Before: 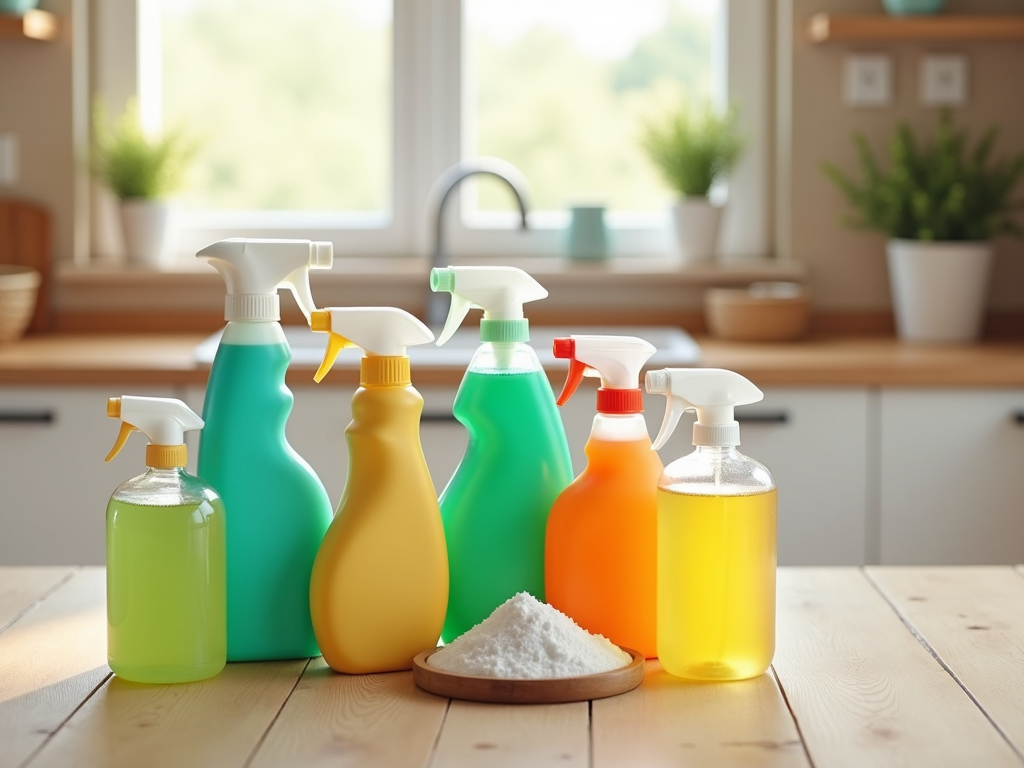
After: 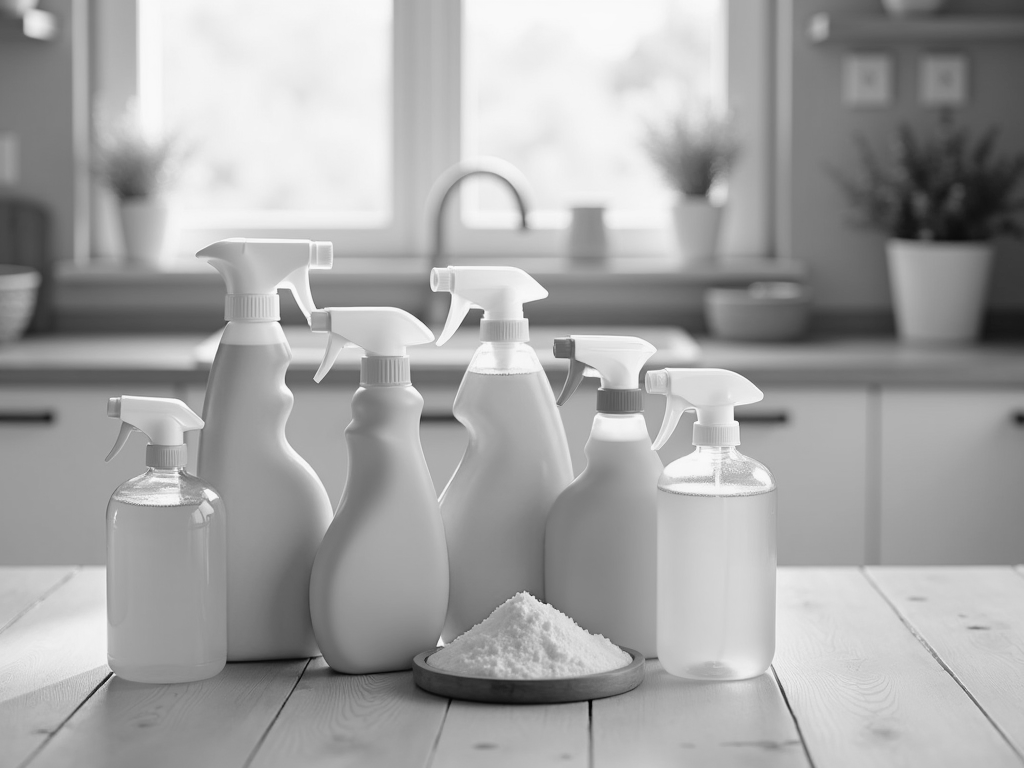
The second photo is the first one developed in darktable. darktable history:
contrast brightness saturation: saturation 0.13
white balance: red 0.871, blue 1.249
monochrome: on, module defaults
rgb curve: curves: ch0 [(0, 0) (0.136, 0.078) (0.262, 0.245) (0.414, 0.42) (1, 1)], compensate middle gray true, preserve colors basic power
